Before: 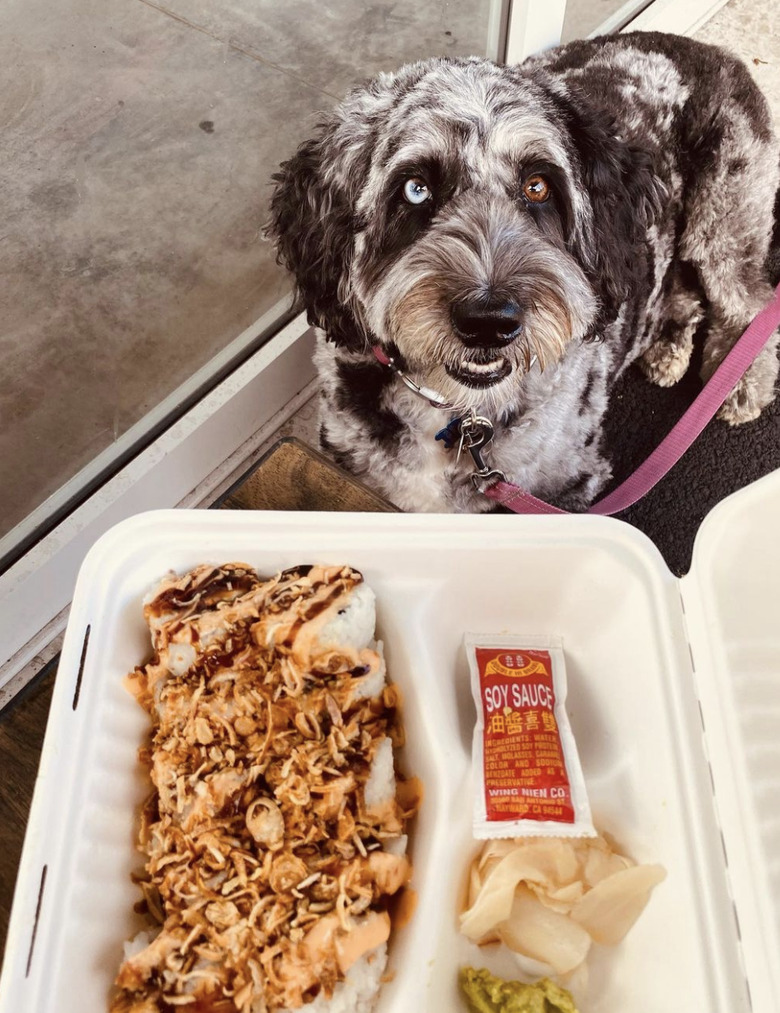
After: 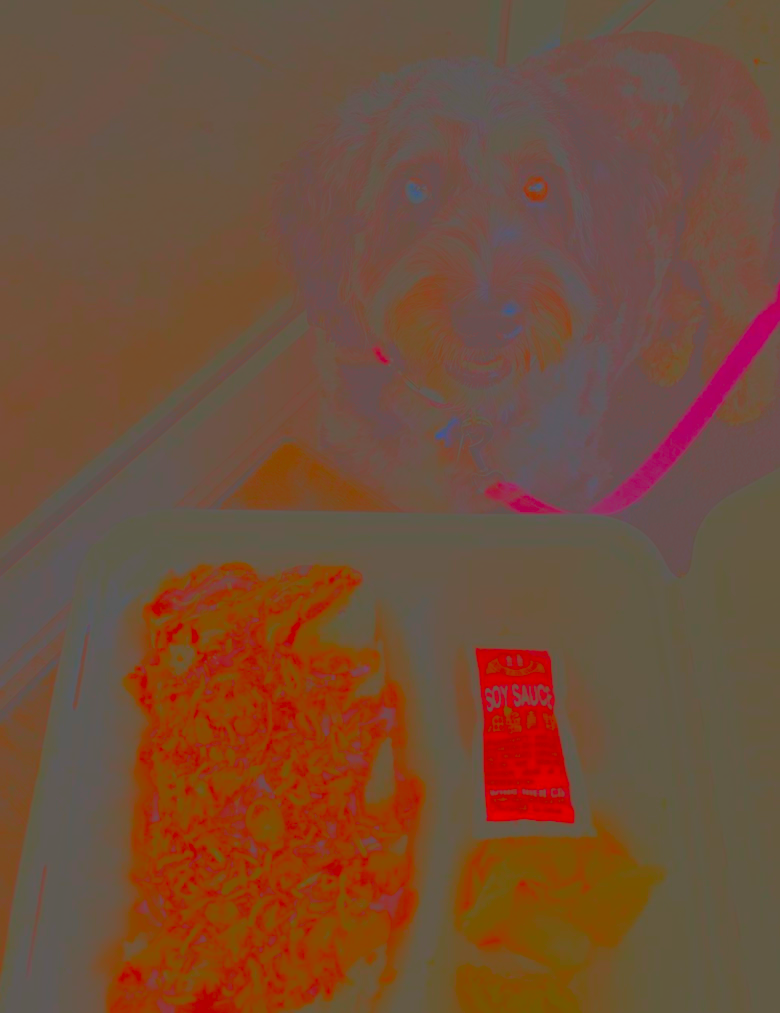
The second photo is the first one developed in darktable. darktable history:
sharpen: on, module defaults
local contrast: on, module defaults
contrast brightness saturation: contrast -0.976, brightness -0.162, saturation 0.769
shadows and highlights: shadows 80.19, white point adjustment -9.19, highlights -61.49, soften with gaussian
